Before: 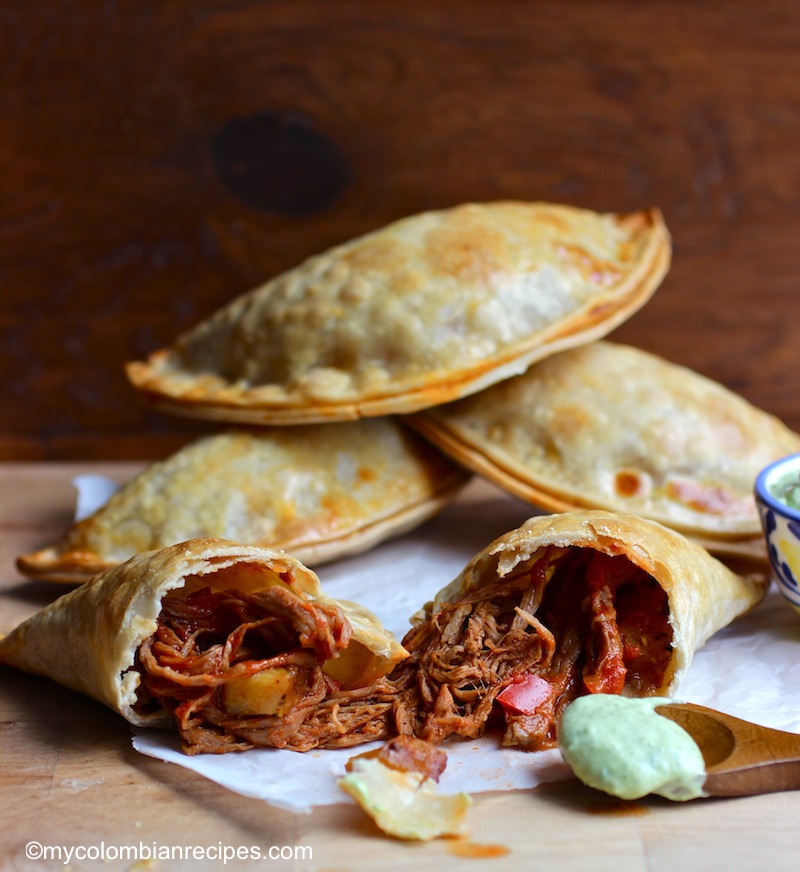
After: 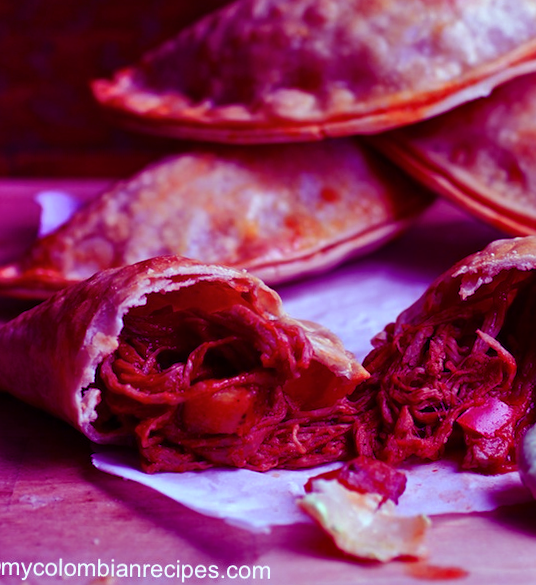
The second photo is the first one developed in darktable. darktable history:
white balance: red 0.925, blue 1.046
crop and rotate: angle -0.82°, left 3.85%, top 31.828%, right 27.992%
shadows and highlights: radius 264.75, soften with gaussian
color balance: mode lift, gamma, gain (sRGB), lift [1, 1, 0.101, 1]
